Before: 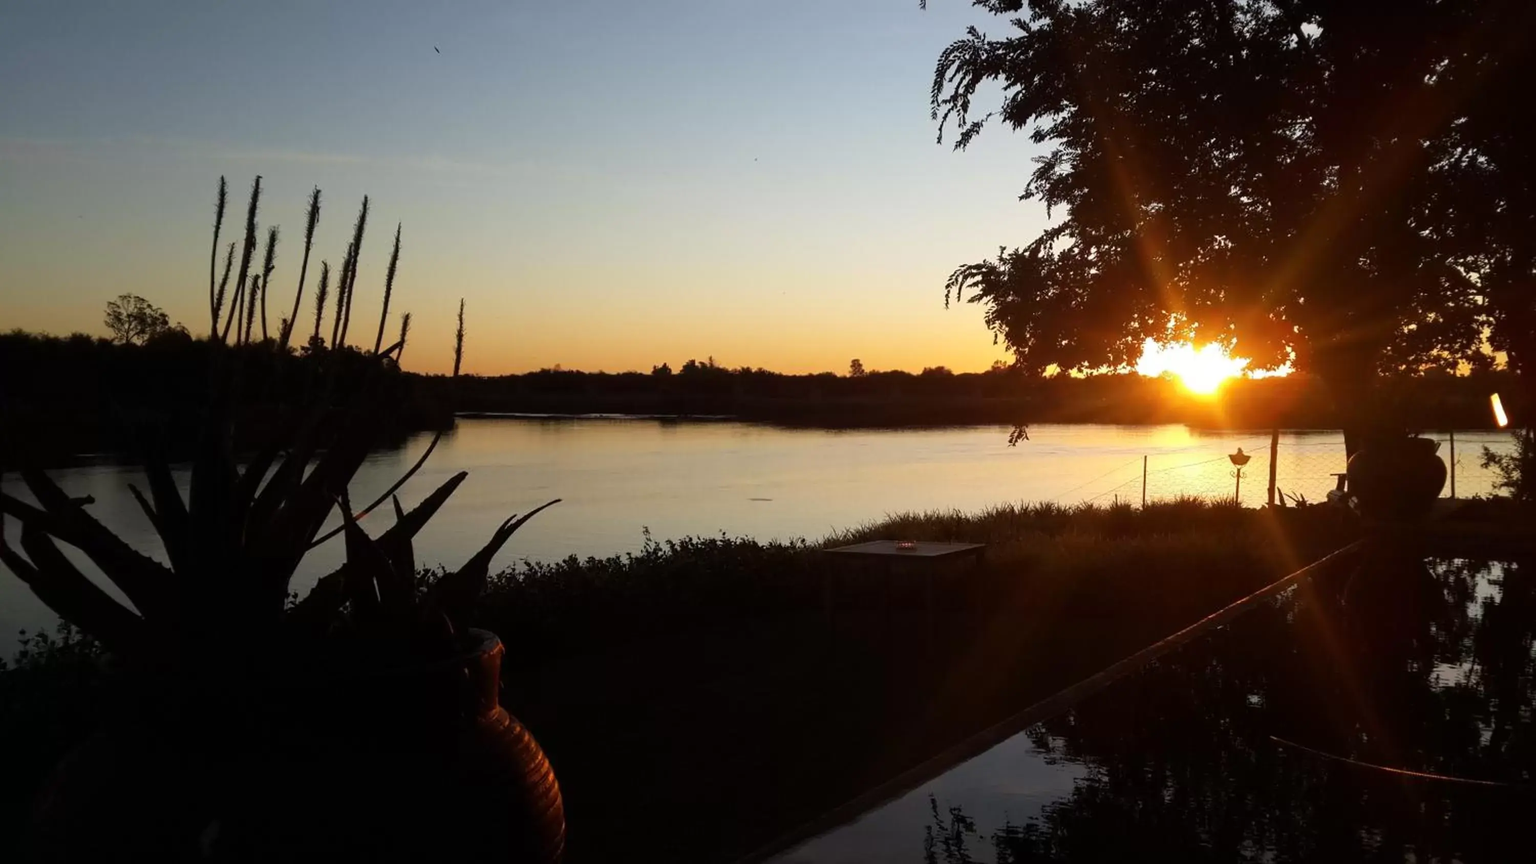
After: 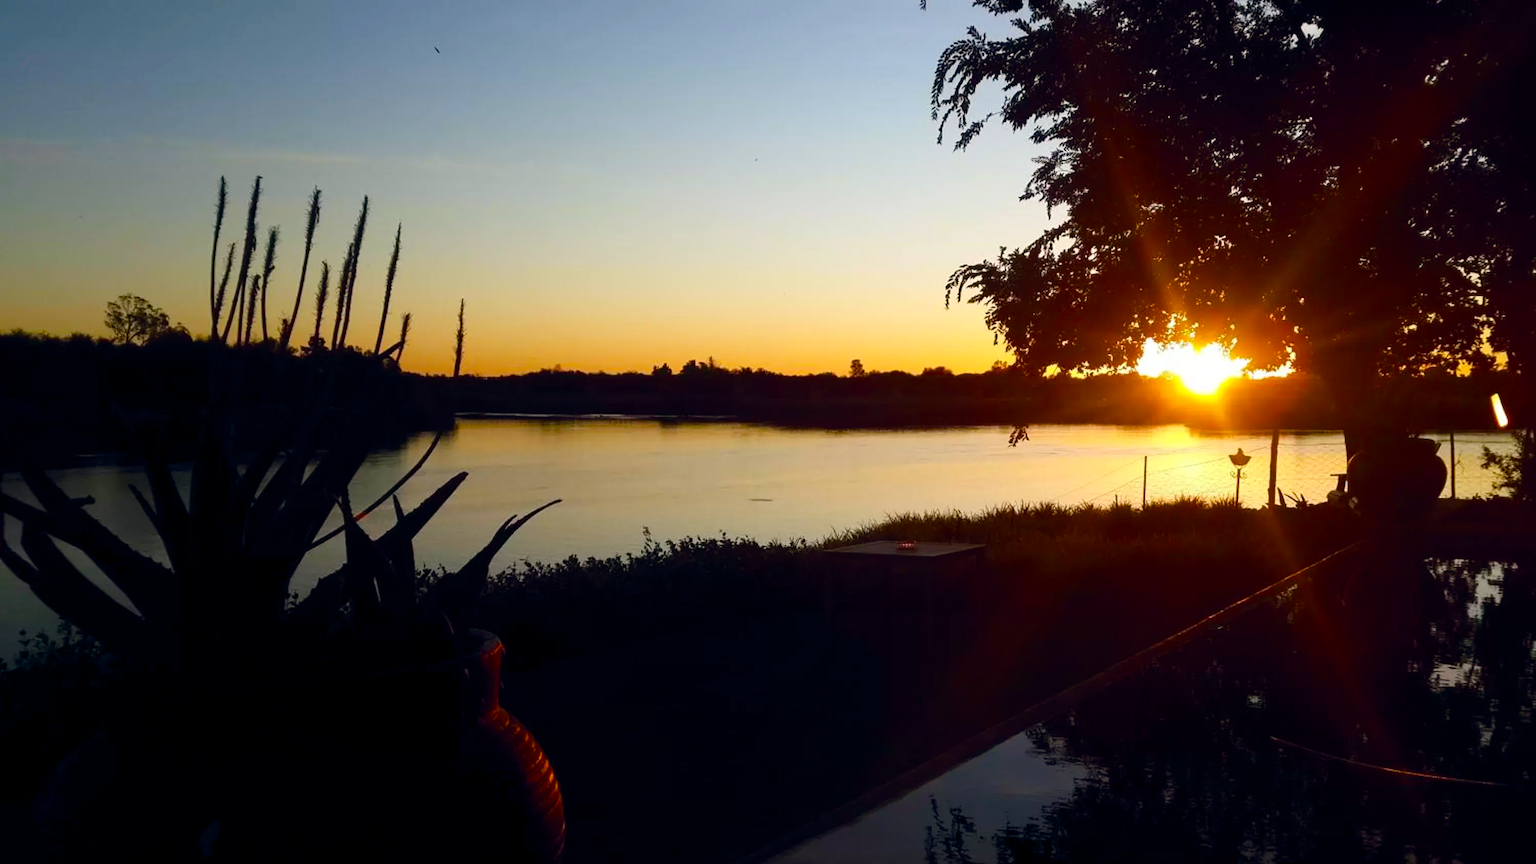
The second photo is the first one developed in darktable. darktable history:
shadows and highlights: shadows -30.96, highlights 30.44
color balance rgb: shadows lift › luminance -5.096%, shadows lift › chroma 1.148%, shadows lift › hue 218.46°, global offset › chroma 0.057%, global offset › hue 254.19°, linear chroma grading › global chroma 22.553%, perceptual saturation grading › global saturation 20%, perceptual saturation grading › highlights -25.481%, perceptual saturation grading › shadows 24.584%, global vibrance 20%
